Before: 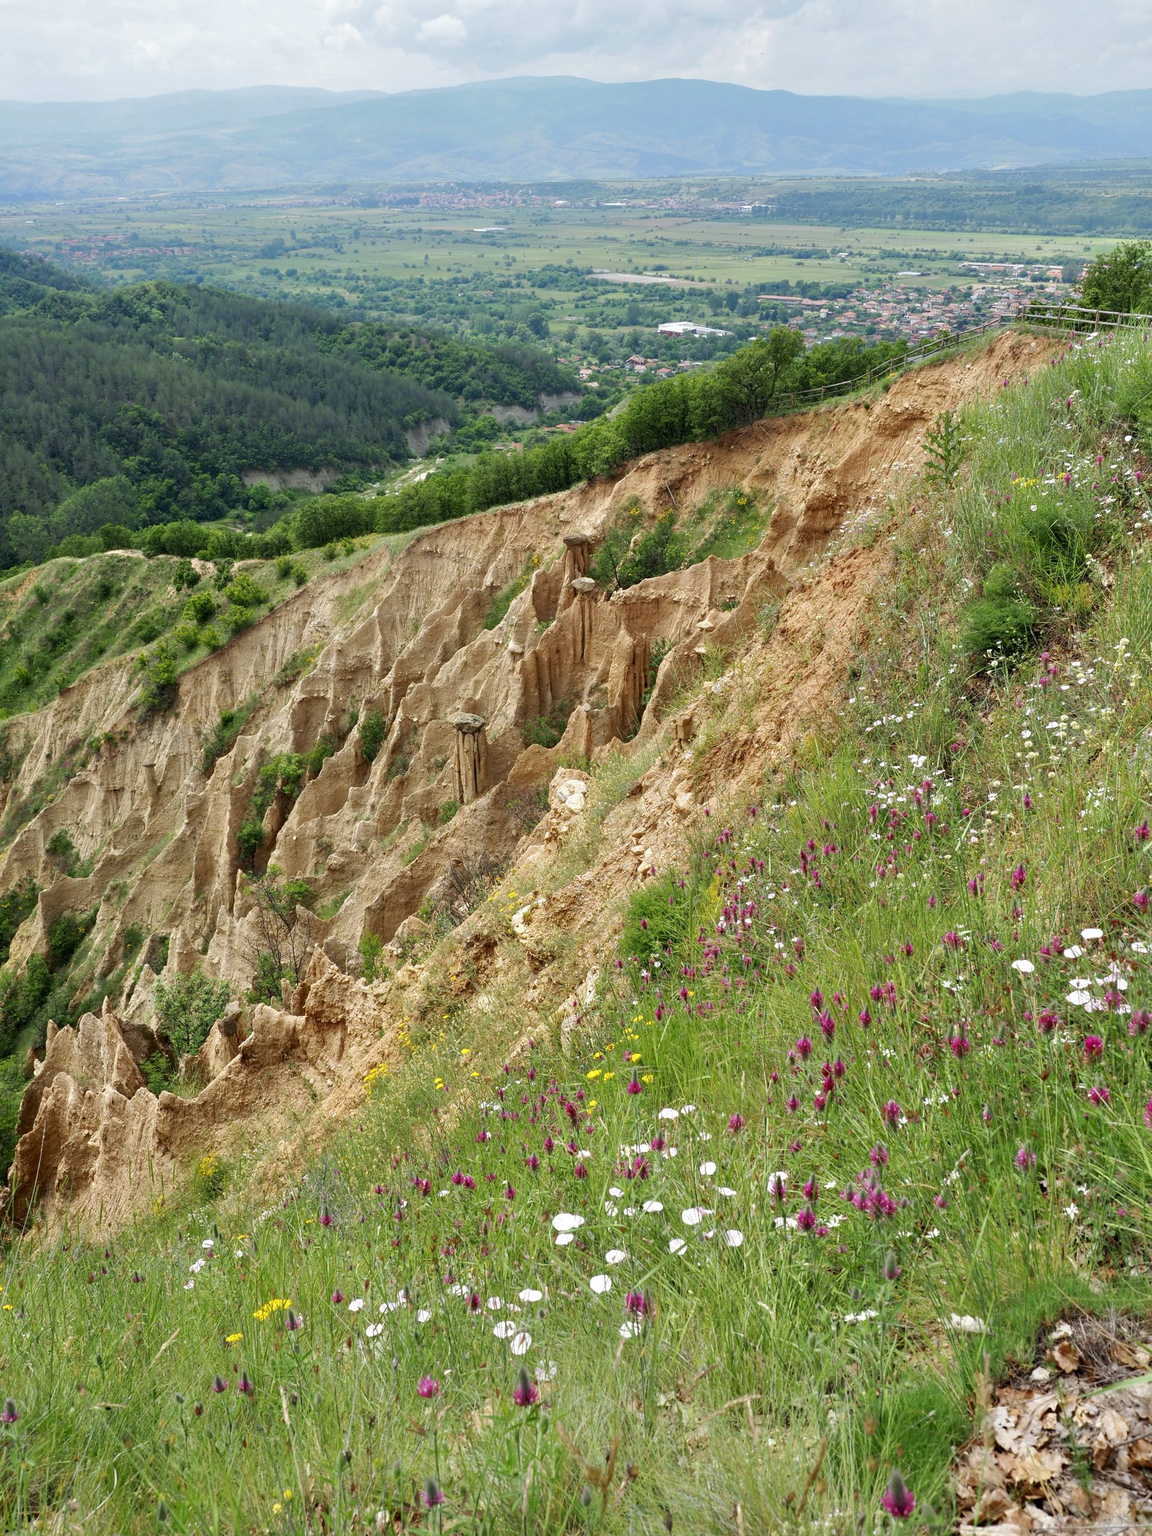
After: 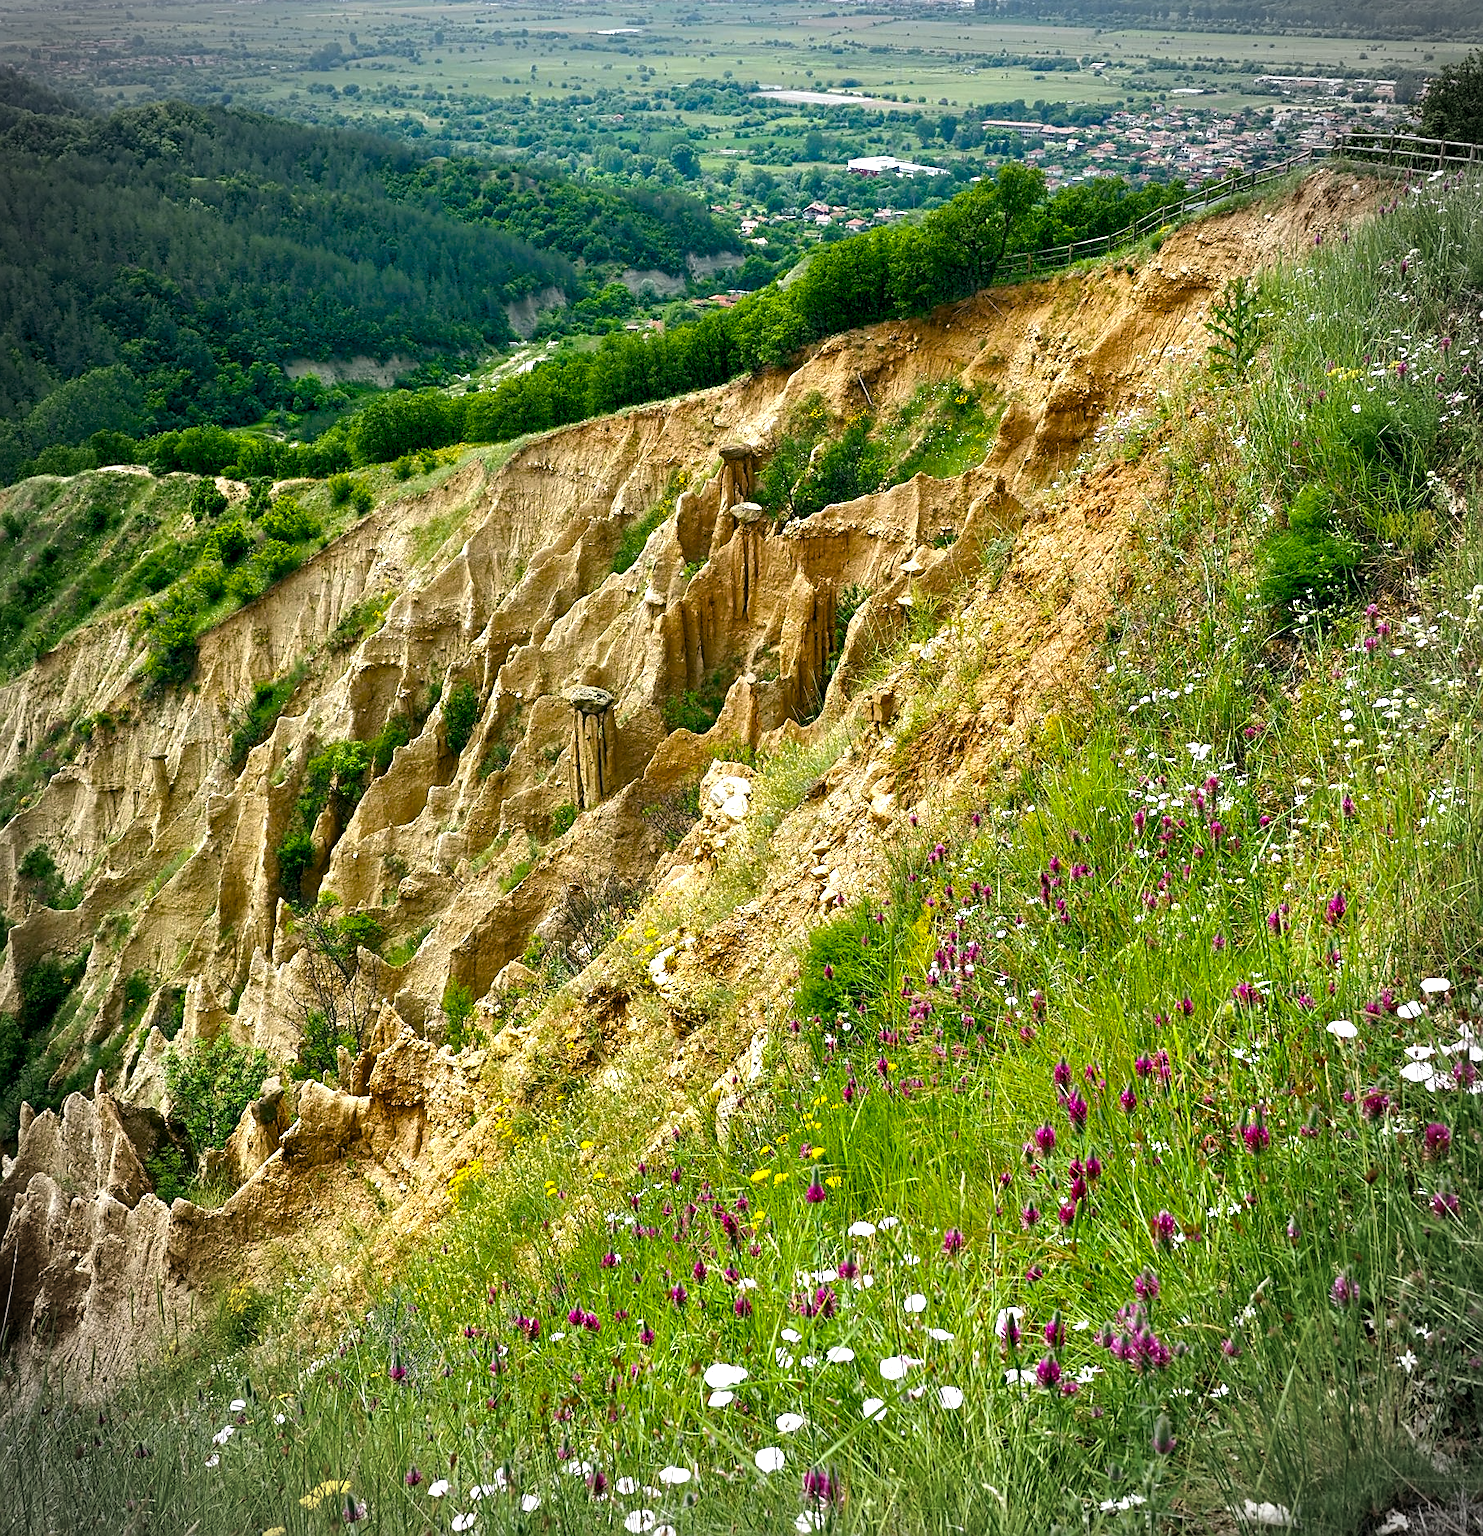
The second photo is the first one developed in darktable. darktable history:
crop and rotate: left 2.855%, top 13.467%, right 1.995%, bottom 12.697%
color balance rgb: shadows lift › chroma 2.001%, shadows lift › hue 182.71°, global offset › luminance -0.314%, global offset › chroma 0.113%, global offset › hue 166.98°, perceptual saturation grading › global saturation 37.269%, perceptual saturation grading › shadows 35.718%, perceptual brilliance grading › global brilliance 19.908%, perceptual brilliance grading › shadows -40.575%
exposure: exposure -0.01 EV, compensate highlight preservation false
sharpen: on, module defaults
vignetting: brightness -0.622, saturation -0.678
